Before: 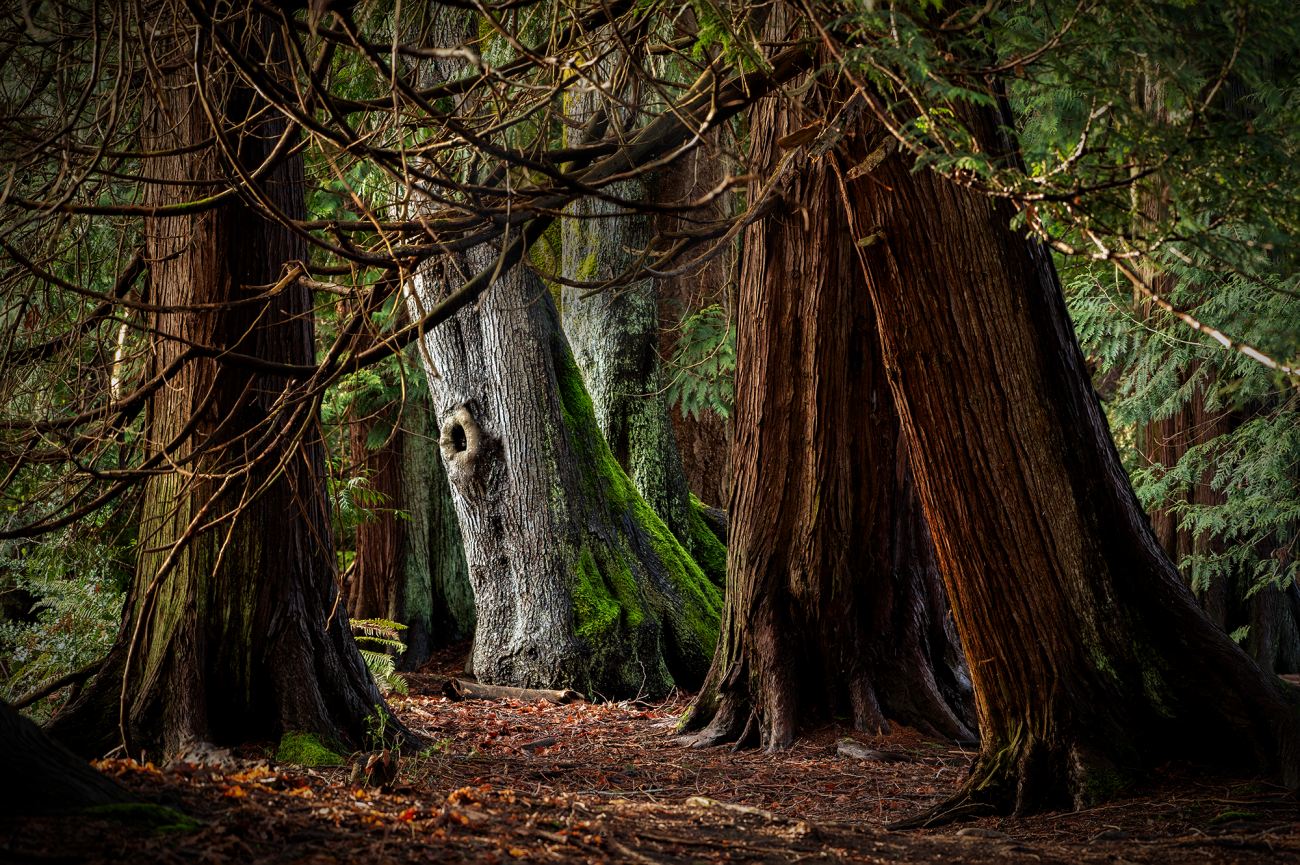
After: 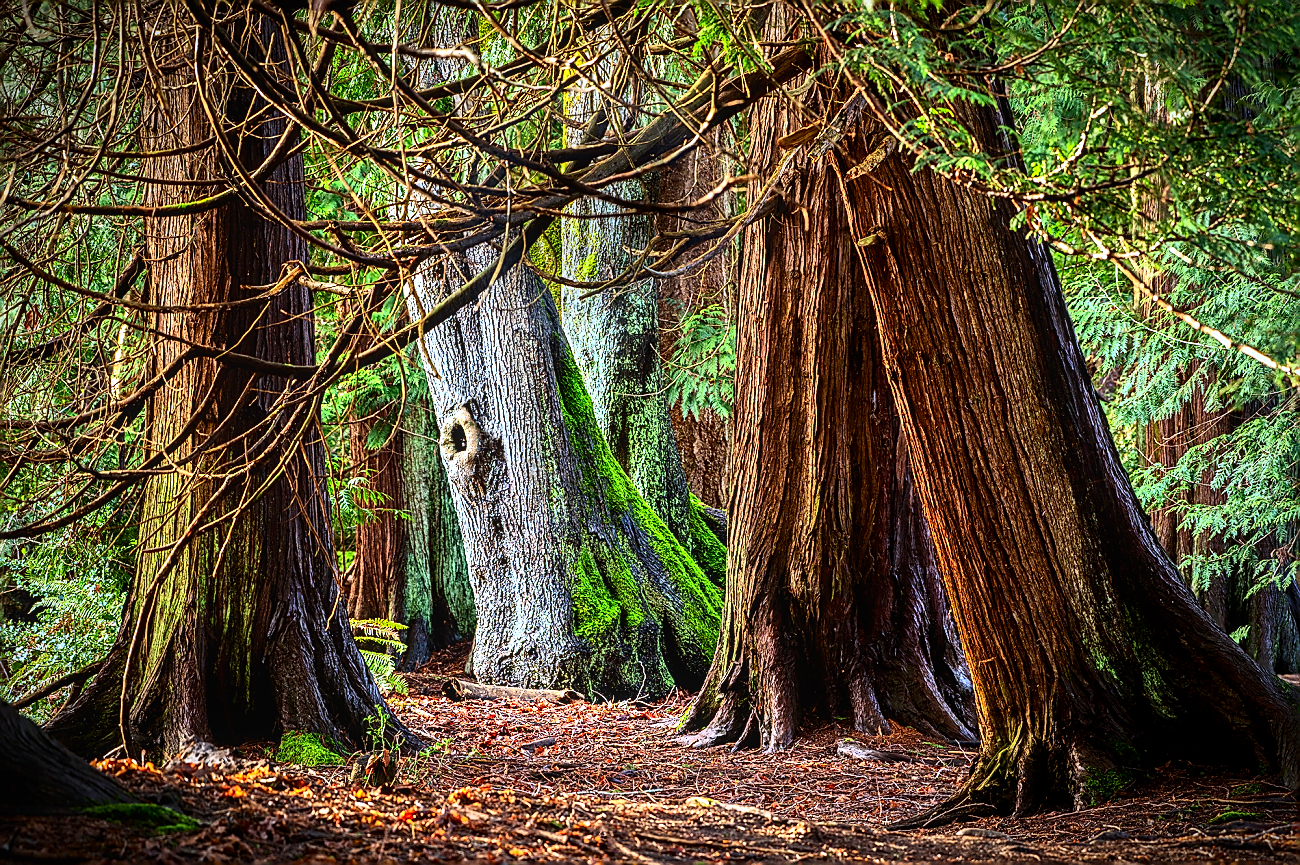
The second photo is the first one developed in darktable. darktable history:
contrast brightness saturation: contrast 0.08, saturation 0.02
white balance: red 0.948, green 1.02, blue 1.176
exposure: black level correction 0, exposure 1.55 EV, compensate exposure bias true, compensate highlight preservation false
sharpen: radius 1.4, amount 1.25, threshold 0.7
local contrast: on, module defaults
tone curve: curves: ch0 [(0, 0) (0.091, 0.077) (0.517, 0.574) (0.745, 0.82) (0.844, 0.908) (0.909, 0.942) (1, 0.973)]; ch1 [(0, 0) (0.437, 0.404) (0.5, 0.5) (0.534, 0.546) (0.58, 0.603) (0.616, 0.649) (1, 1)]; ch2 [(0, 0) (0.442, 0.415) (0.5, 0.5) (0.535, 0.547) (0.585, 0.62) (1, 1)], color space Lab, independent channels, preserve colors none
